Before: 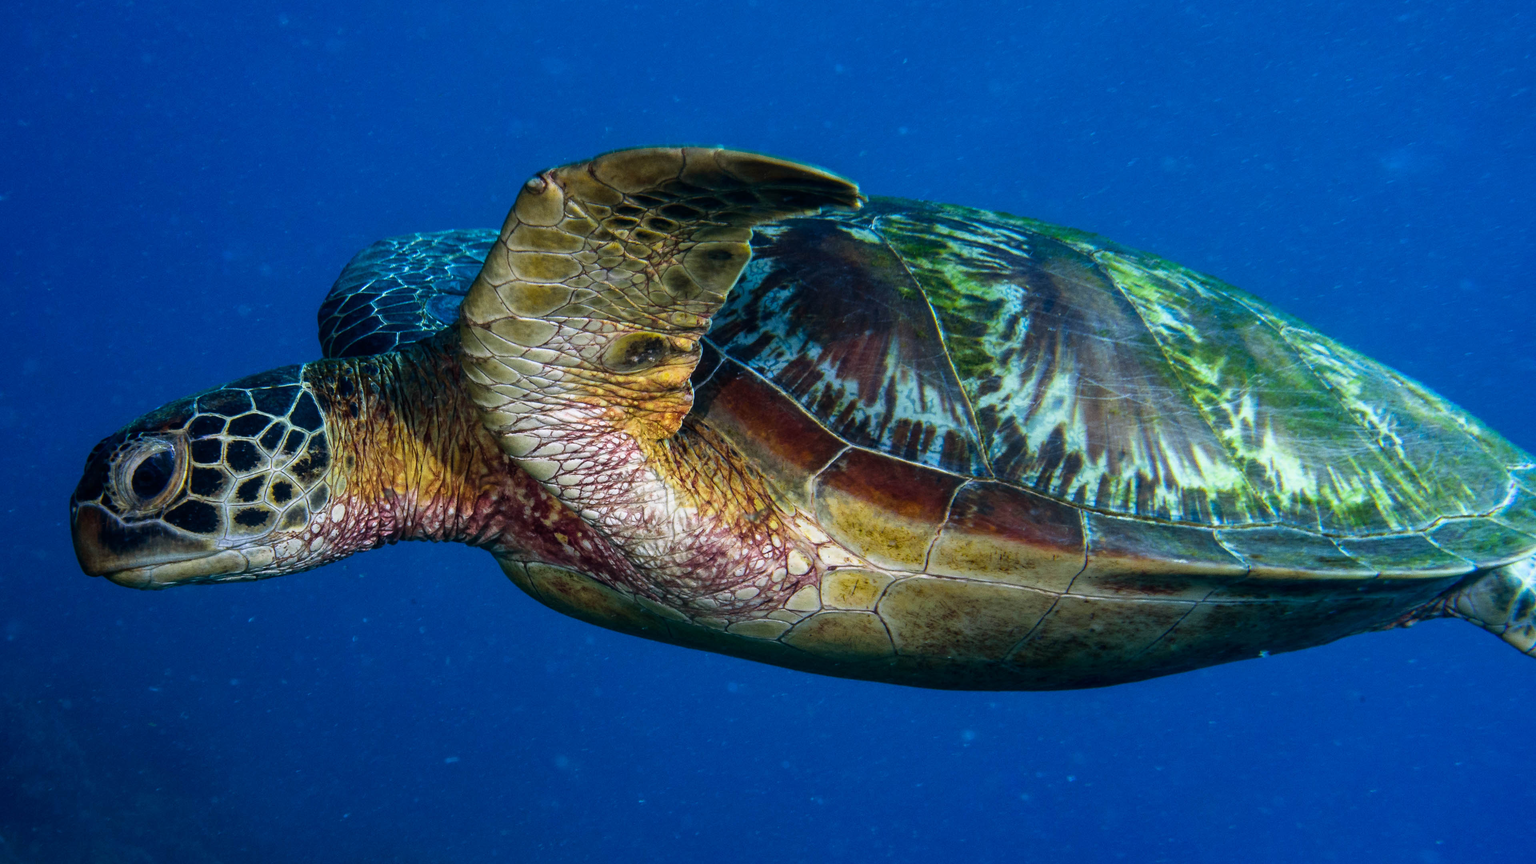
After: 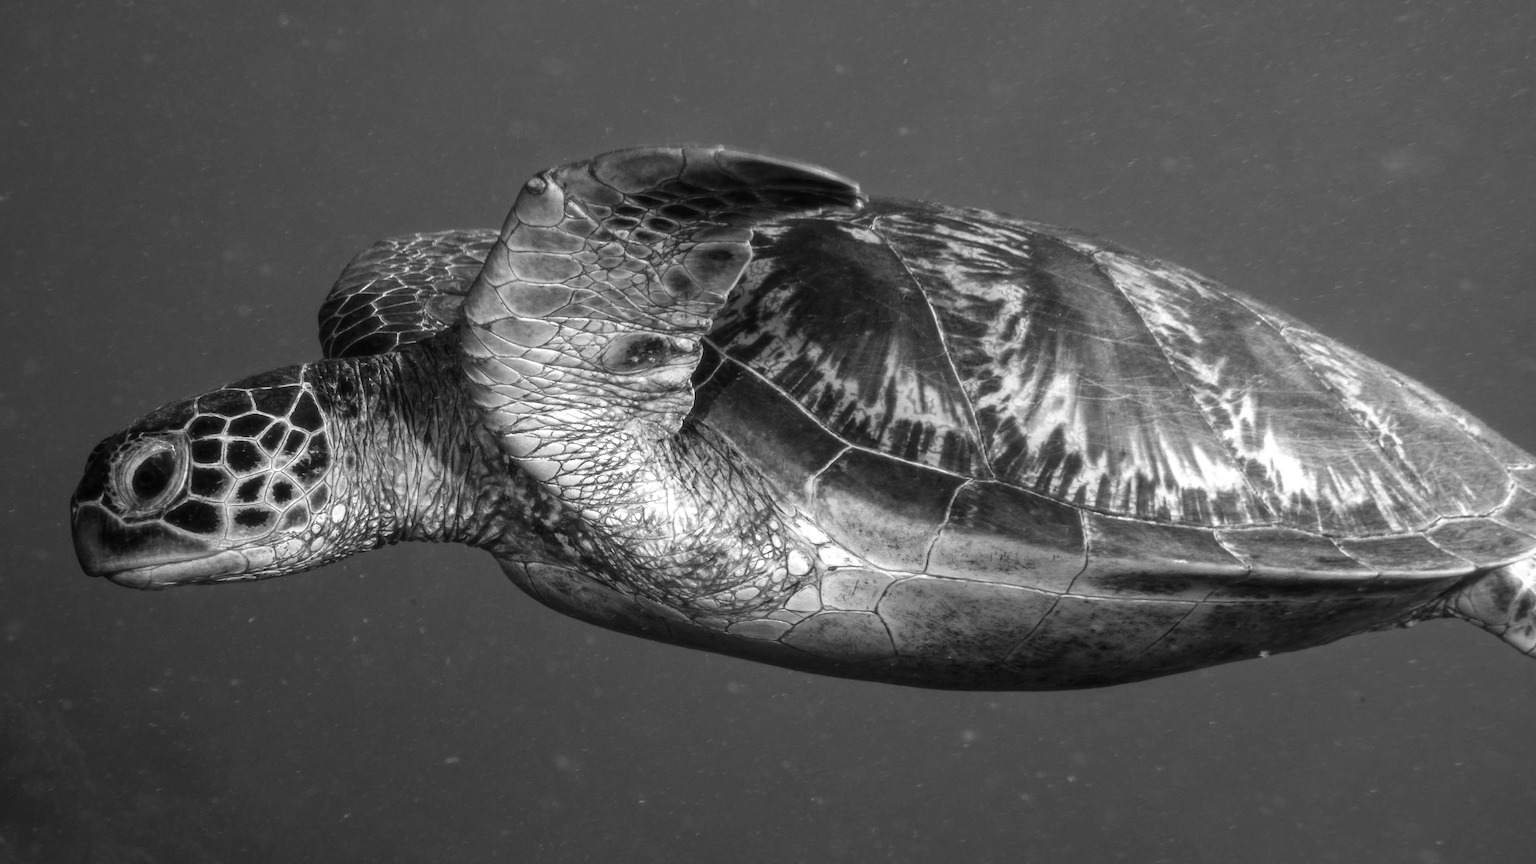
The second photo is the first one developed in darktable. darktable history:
exposure: black level correction 0, exposure 0.5 EV, compensate exposure bias true, compensate highlight preservation false
contrast brightness saturation: saturation -0.05
soften: size 10%, saturation 50%, brightness 0.2 EV, mix 10%
monochrome: a 16.06, b 15.48, size 1
